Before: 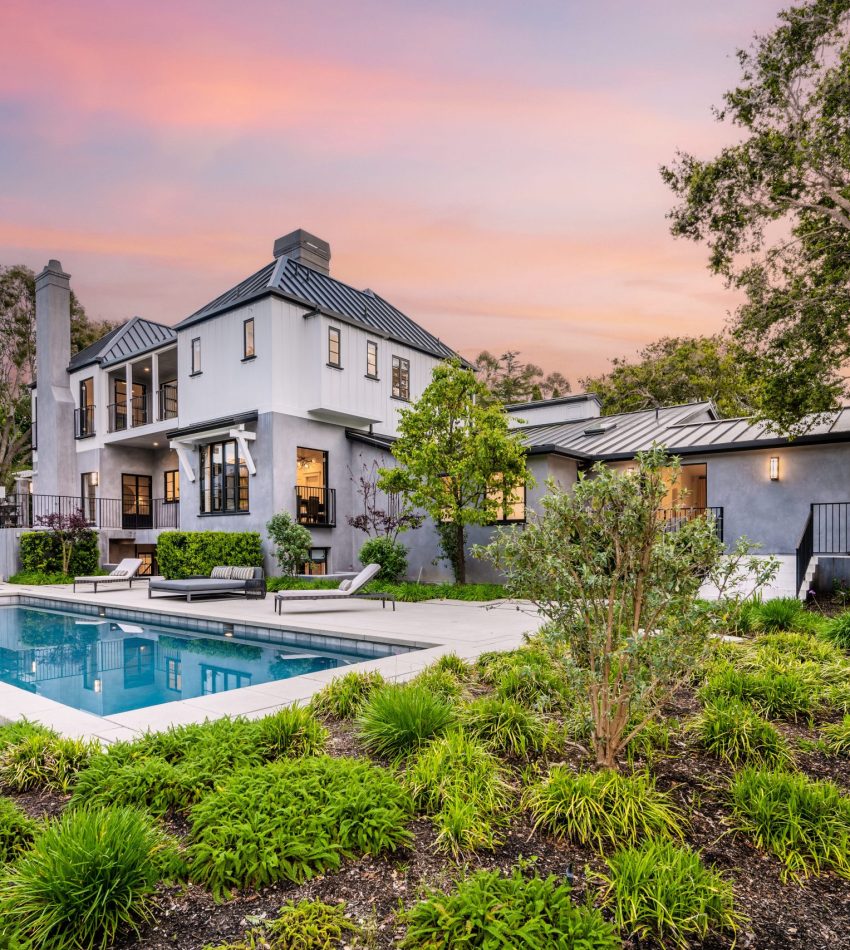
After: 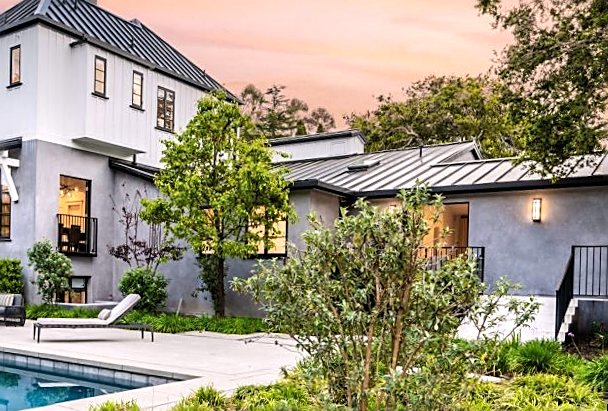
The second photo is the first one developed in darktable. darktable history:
crop and rotate: left 27.938%, top 27.046%, bottom 27.046%
tone equalizer: -8 EV -0.417 EV, -7 EV -0.389 EV, -6 EV -0.333 EV, -5 EV -0.222 EV, -3 EV 0.222 EV, -2 EV 0.333 EV, -1 EV 0.389 EV, +0 EV 0.417 EV, edges refinement/feathering 500, mask exposure compensation -1.57 EV, preserve details no
rotate and perspective: rotation 1.57°, crop left 0.018, crop right 0.982, crop top 0.039, crop bottom 0.961
sharpen: on, module defaults
